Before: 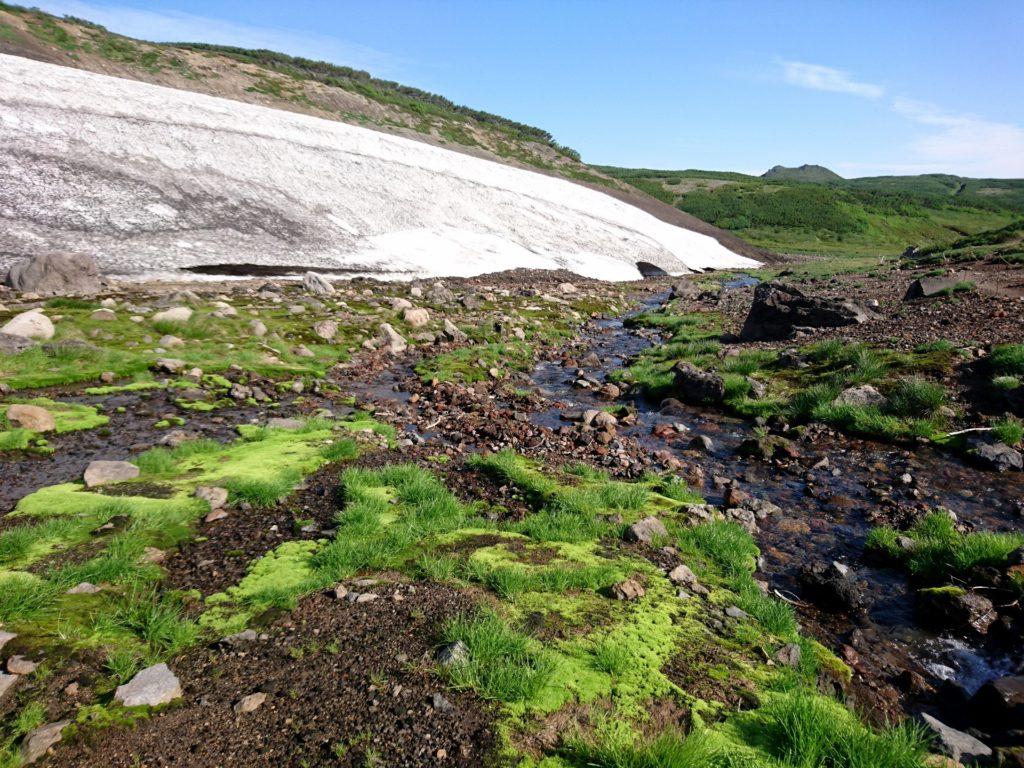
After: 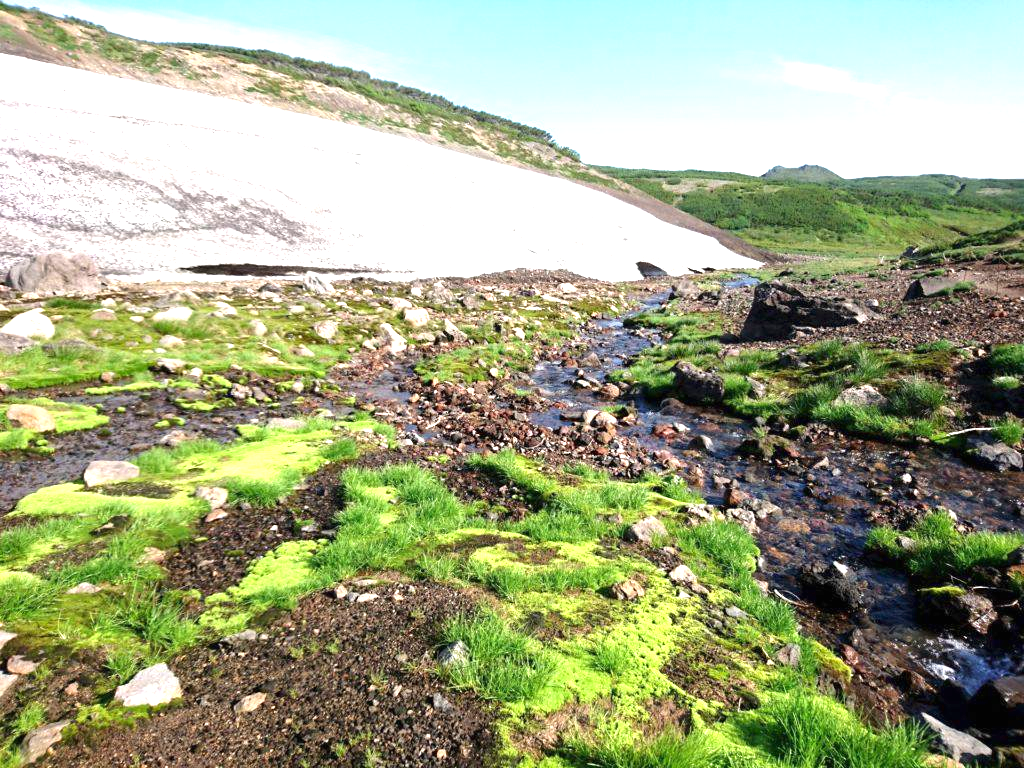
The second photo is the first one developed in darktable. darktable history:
exposure: black level correction 0, exposure 1.199 EV, compensate highlight preservation false
color correction: highlights a* -0.134, highlights b* 0.117
